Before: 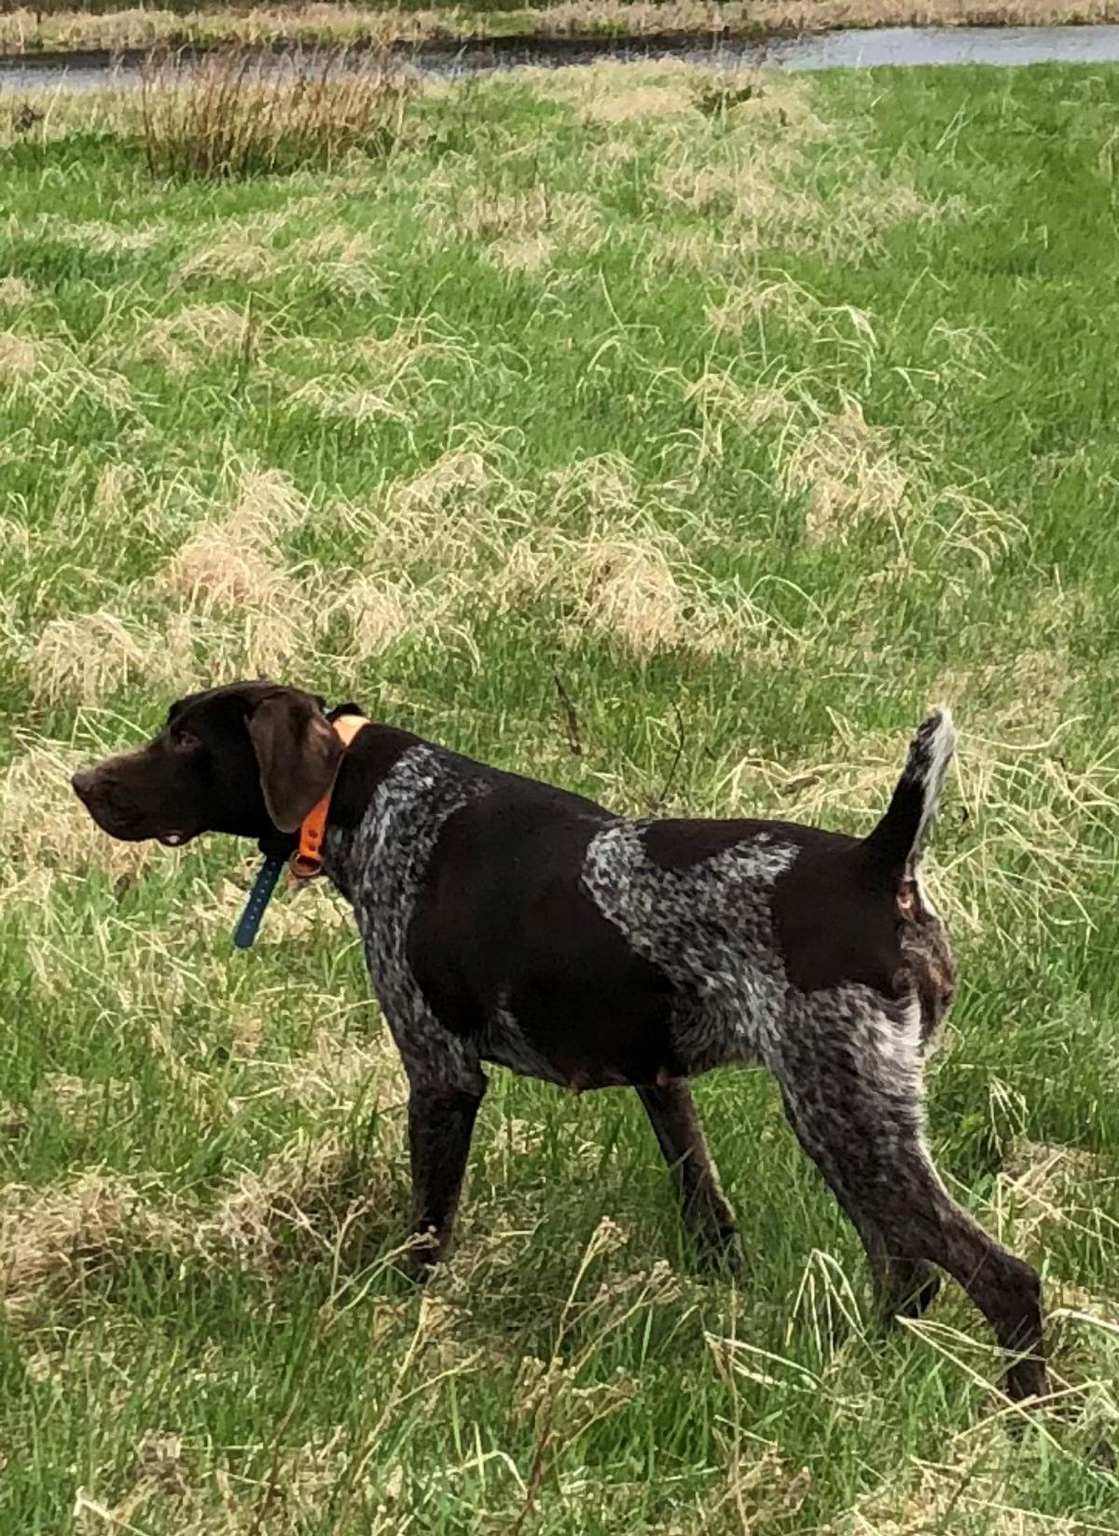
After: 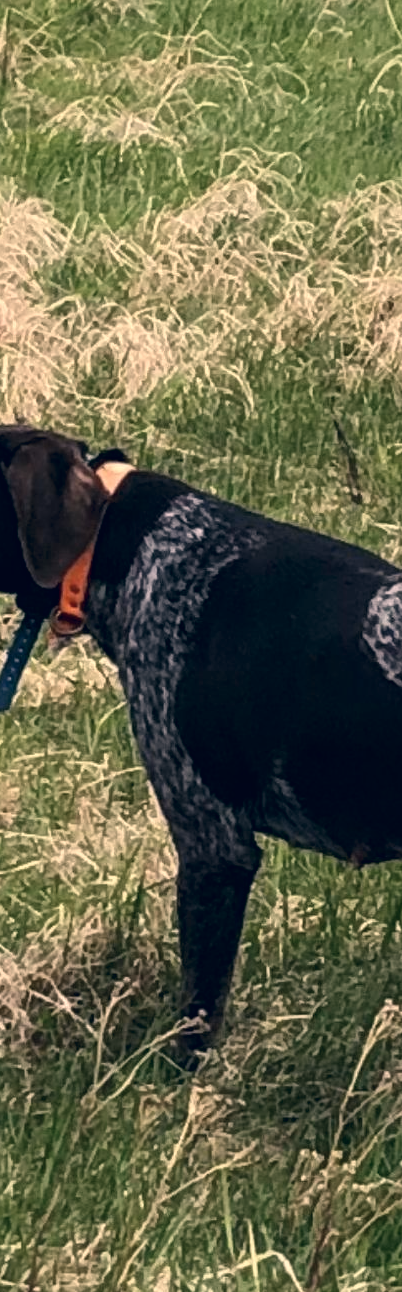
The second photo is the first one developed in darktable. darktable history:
contrast brightness saturation: brightness -0.09
crop and rotate: left 21.77%, top 18.528%, right 44.676%, bottom 2.997%
color correction: highlights a* 14.46, highlights b* 5.85, shadows a* -5.53, shadows b* -15.24, saturation 0.85
